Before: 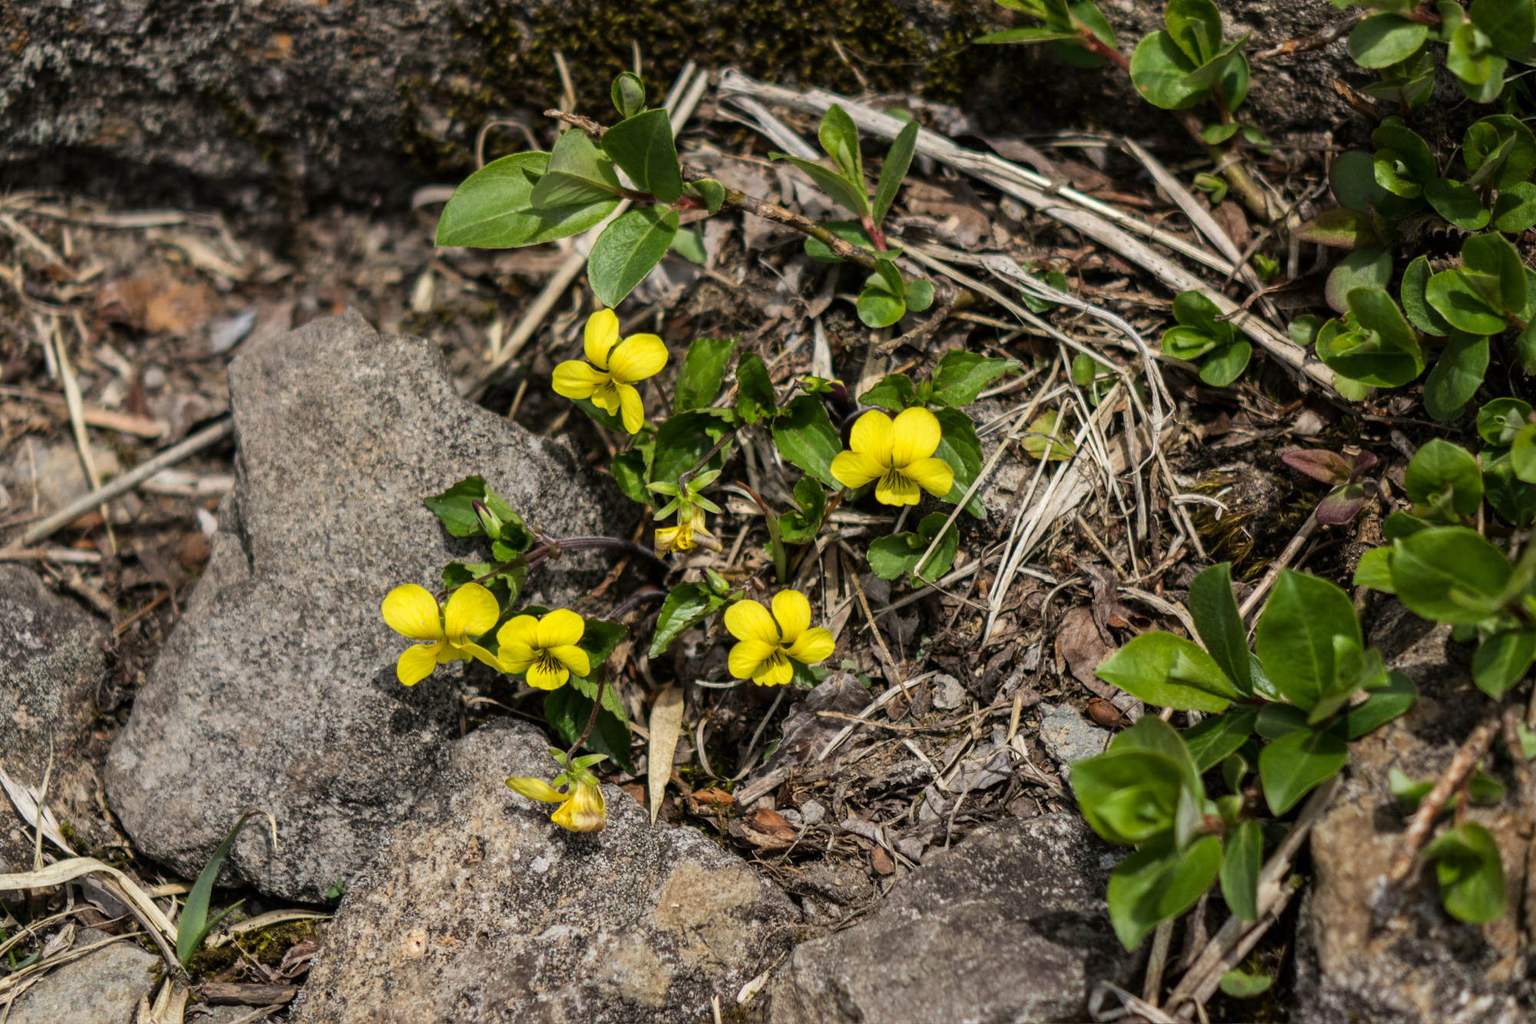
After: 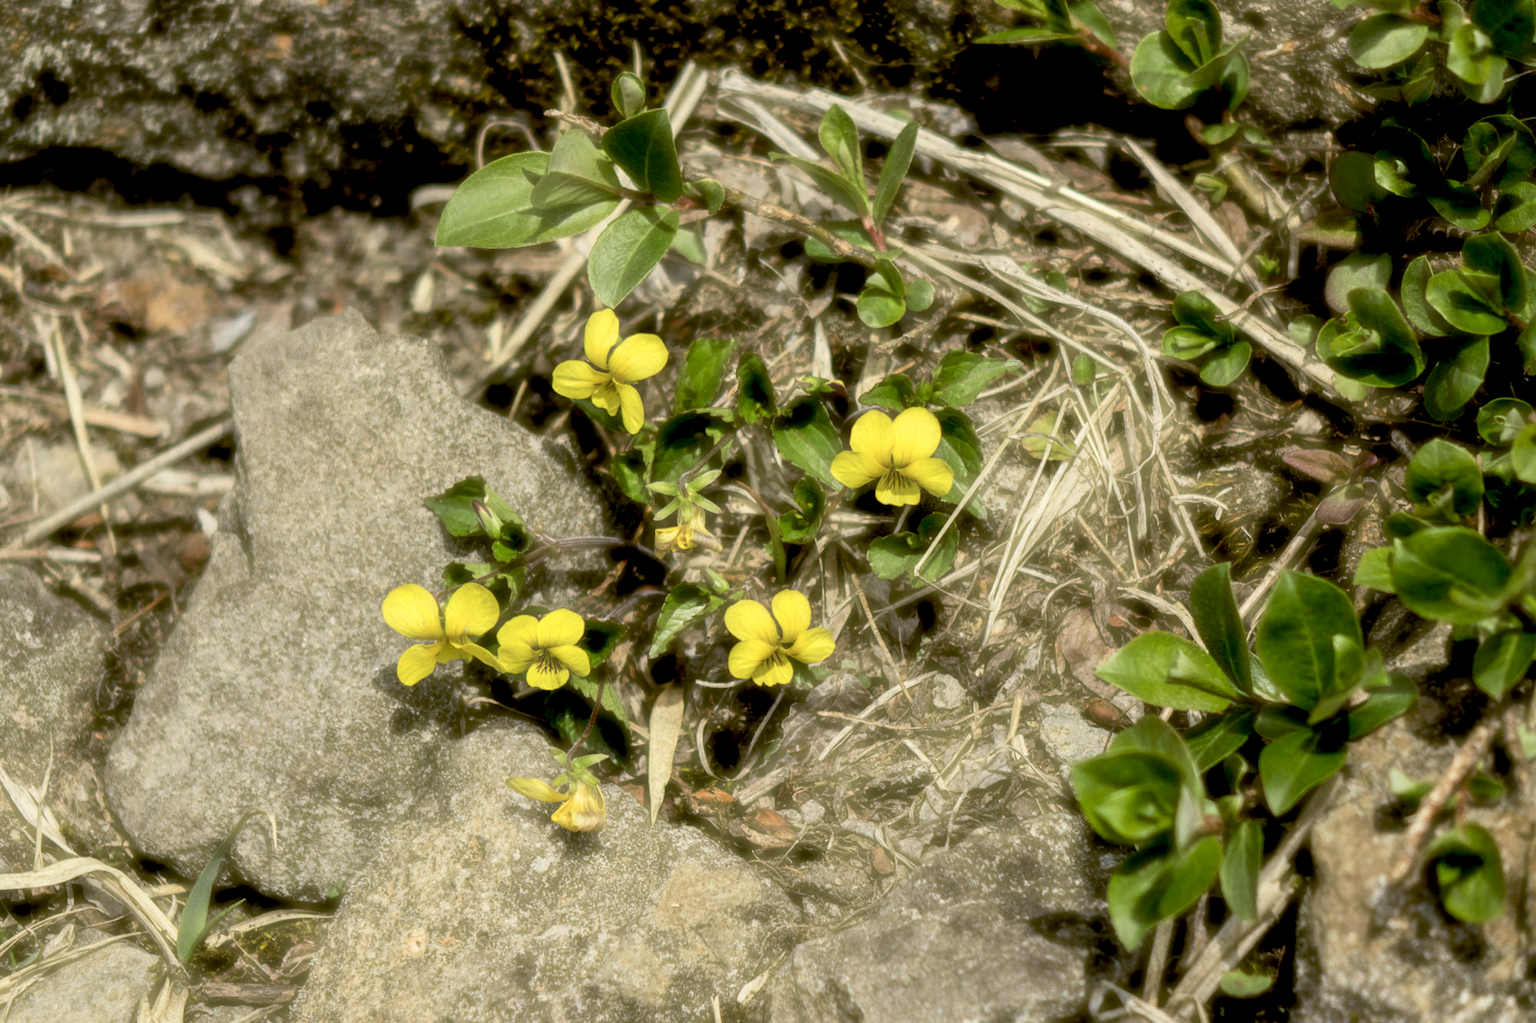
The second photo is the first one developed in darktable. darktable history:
color calibration: illuminant as shot in camera, x 0.358, y 0.373, temperature 4628.91 K
haze removal: strength -0.9, distance 0.225, compatibility mode true, adaptive false
exposure: black level correction 0.025, exposure 0.182 EV, compensate highlight preservation false
